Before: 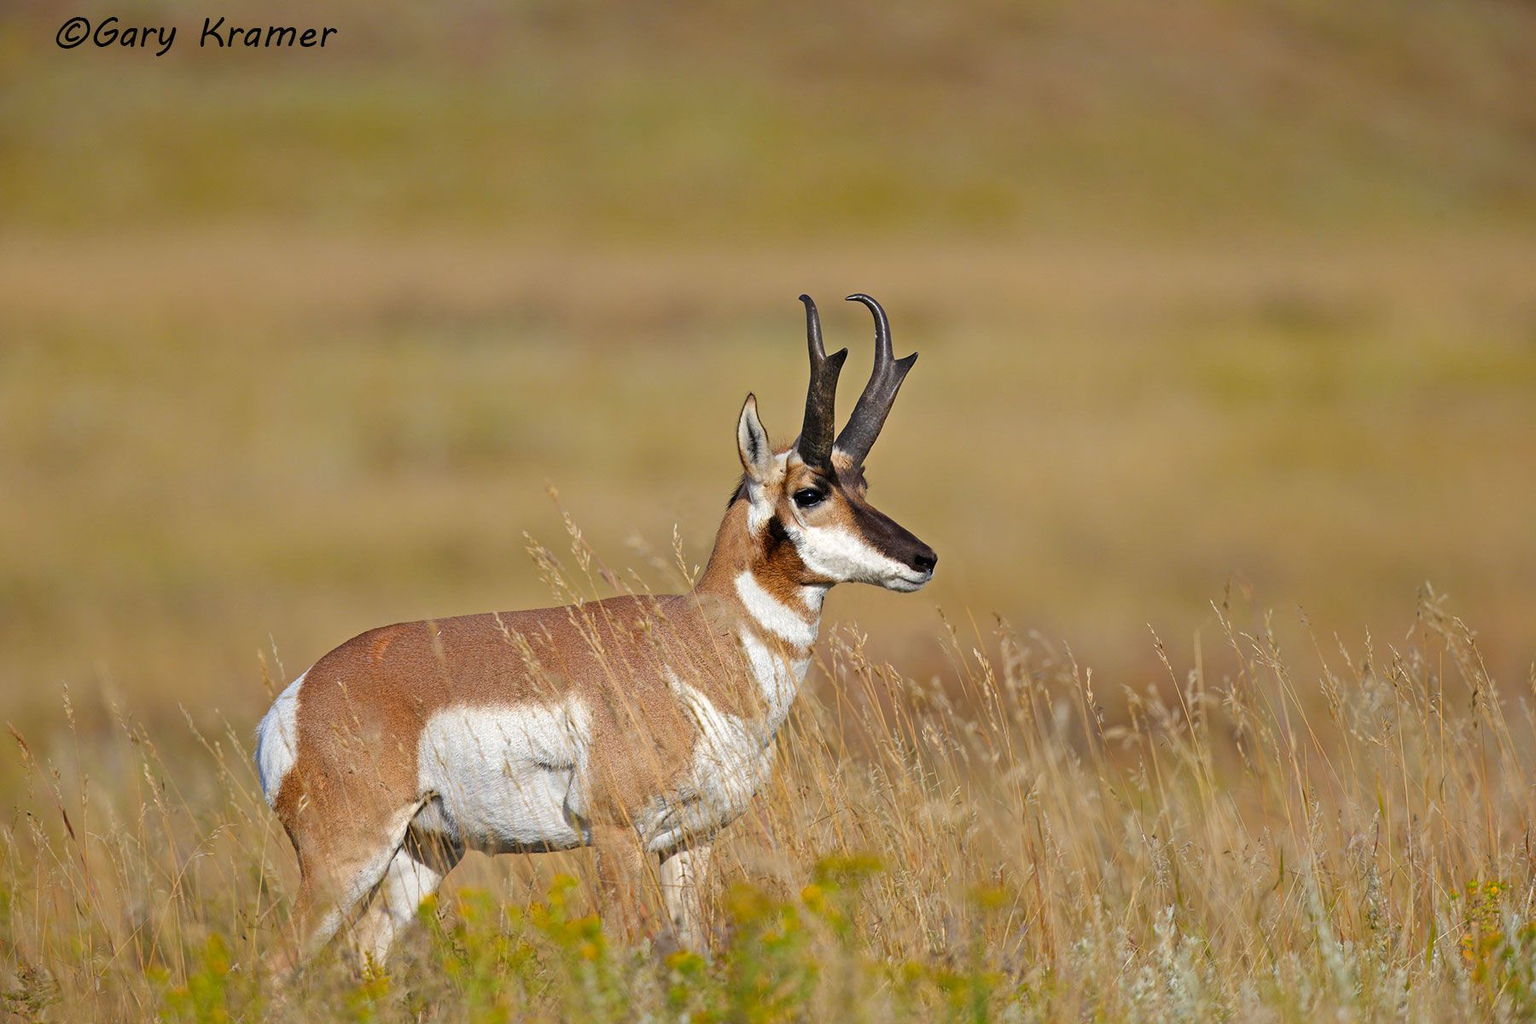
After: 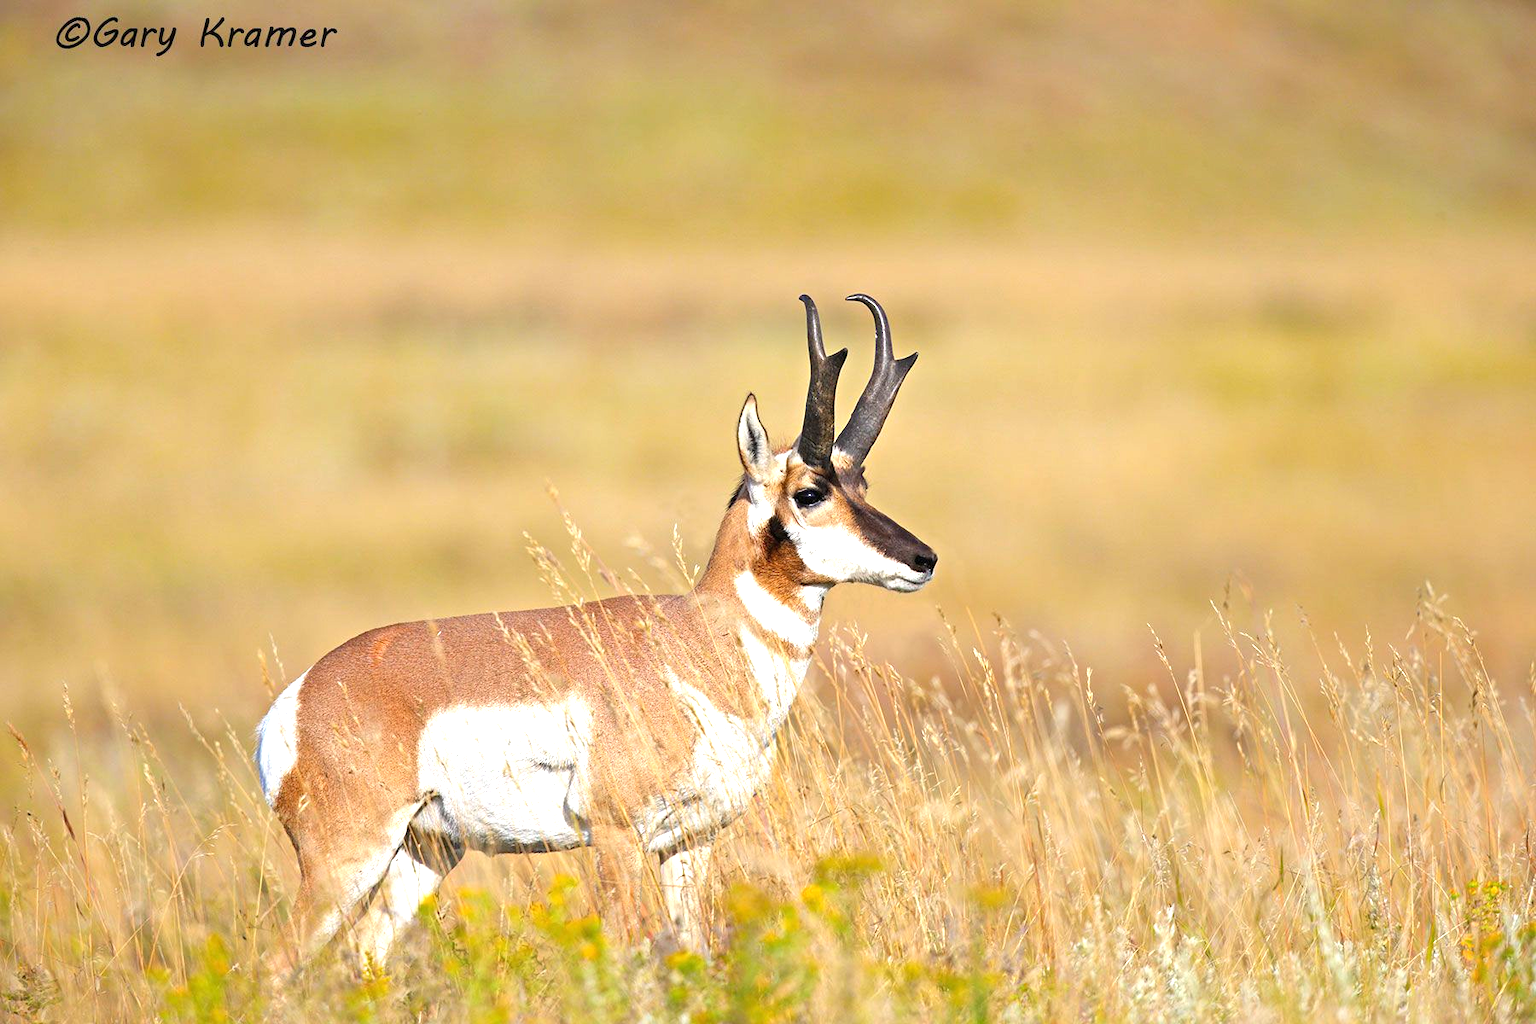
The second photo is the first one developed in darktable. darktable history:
exposure: black level correction 0, exposure 1.102 EV, compensate exposure bias true, compensate highlight preservation false
